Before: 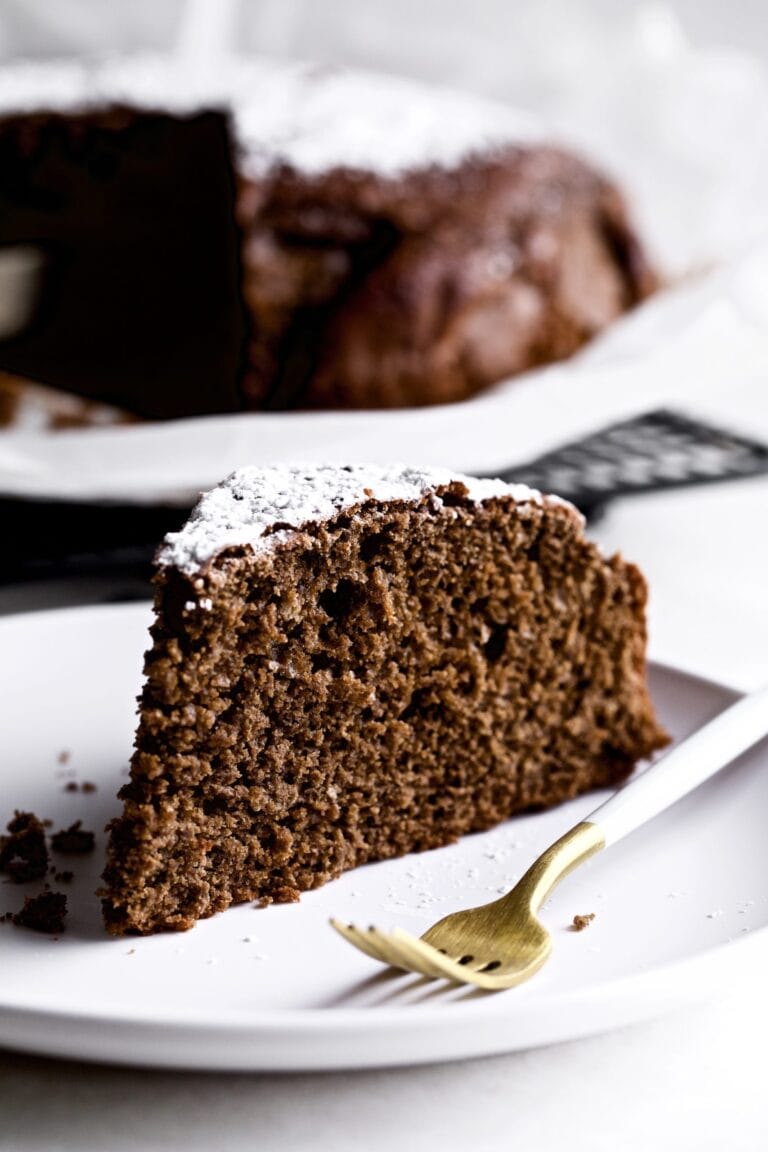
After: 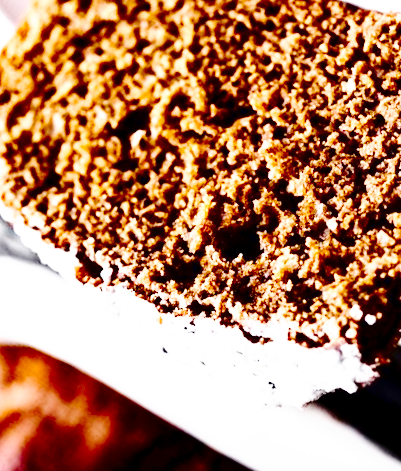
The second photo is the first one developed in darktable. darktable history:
crop and rotate: angle 147.61°, left 9.217%, top 15.567%, right 4.56%, bottom 17.028%
contrast brightness saturation: contrast 0.236, brightness -0.244, saturation 0.149
exposure: black level correction 0, exposure 1.105 EV, compensate highlight preservation false
base curve: curves: ch0 [(0, 0) (0.025, 0.046) (0.112, 0.277) (0.467, 0.74) (0.814, 0.929) (1, 0.942)], preserve colors none
tone curve: curves: ch0 [(0, 0) (0.004, 0.001) (0.133, 0.112) (0.325, 0.362) (0.832, 0.893) (1, 1)], preserve colors none
local contrast: mode bilateral grid, contrast 20, coarseness 50, detail 119%, midtone range 0.2
